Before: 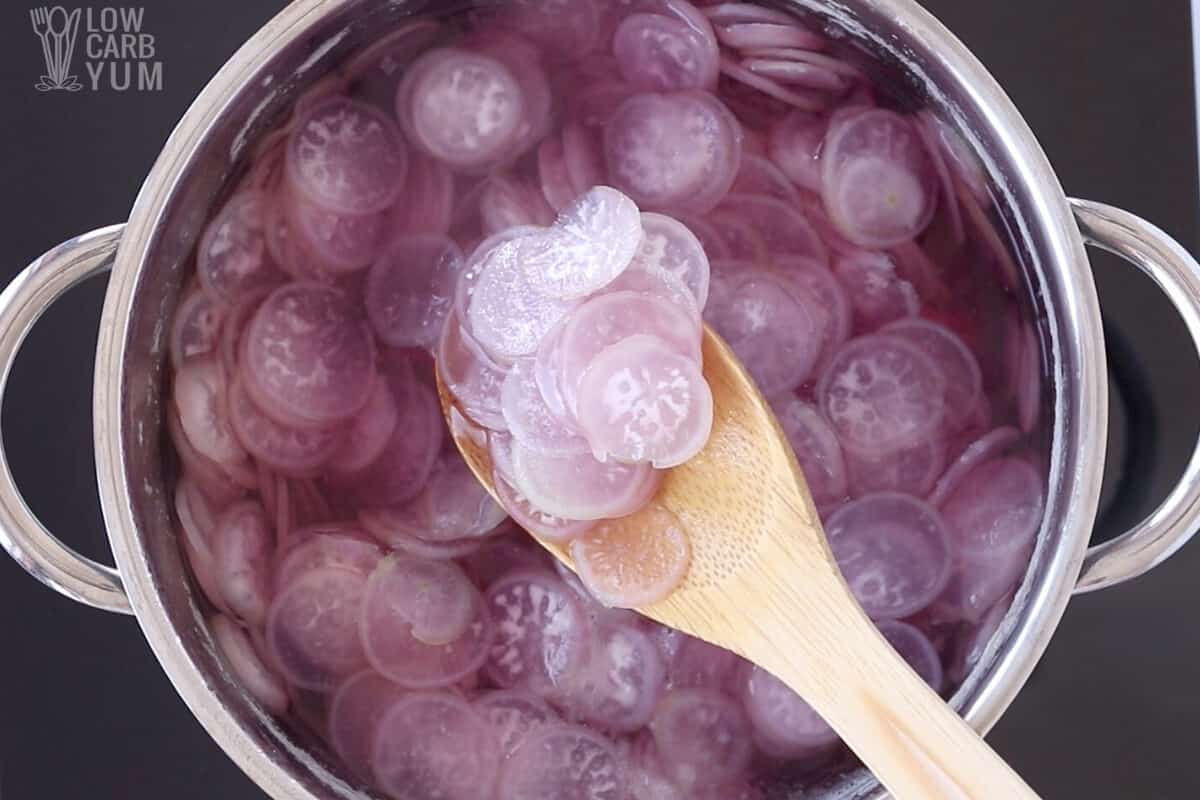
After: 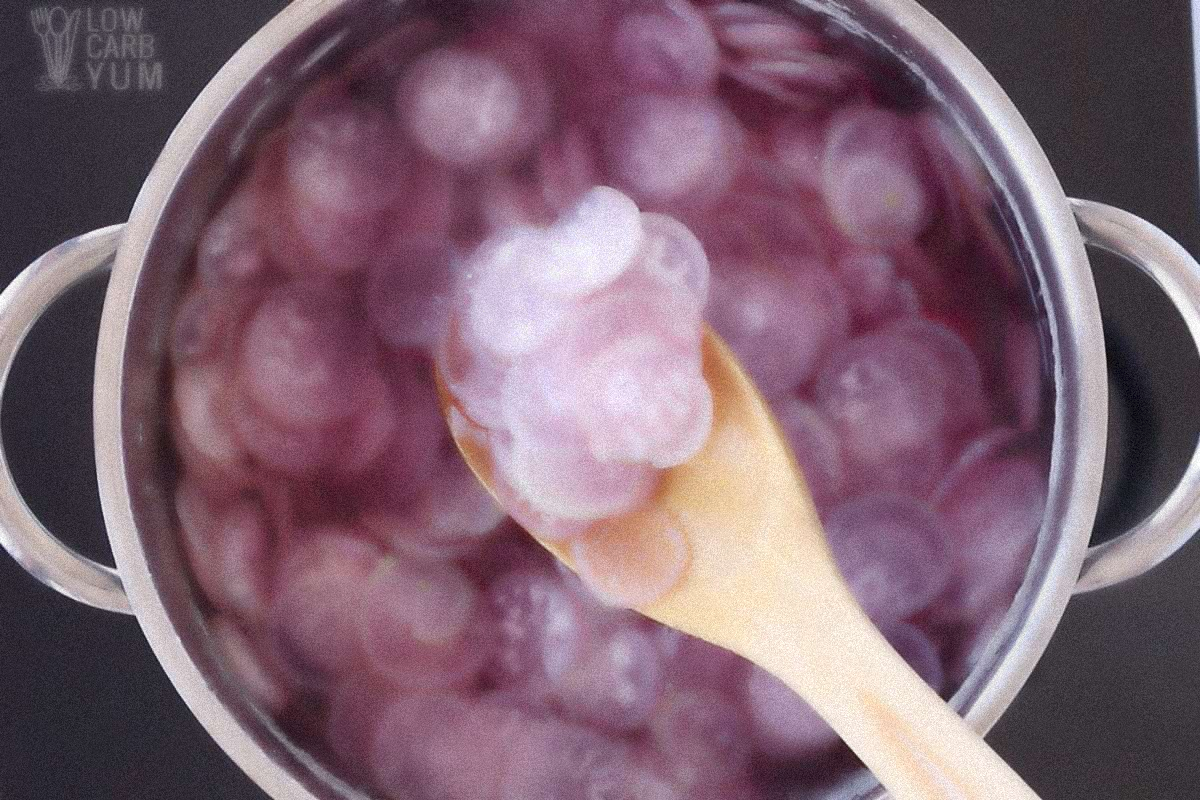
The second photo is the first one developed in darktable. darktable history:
lowpass: radius 4, soften with bilateral filter, unbound 0
grain: coarseness 9.38 ISO, strength 34.99%, mid-tones bias 0%
